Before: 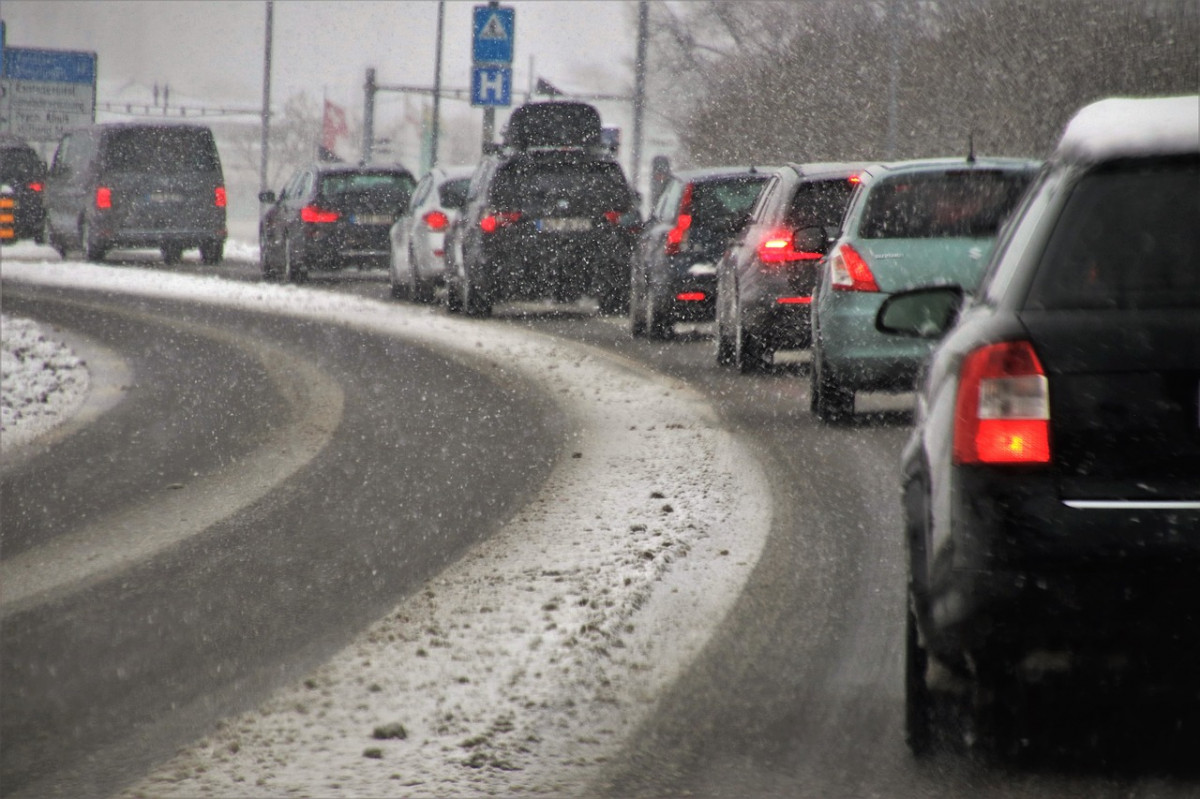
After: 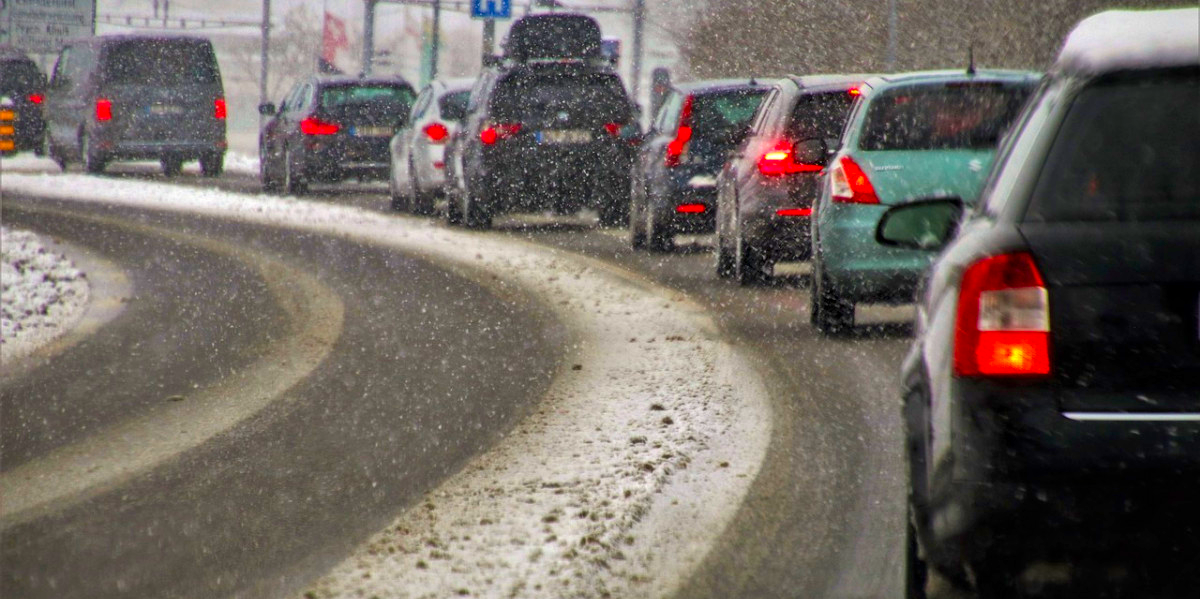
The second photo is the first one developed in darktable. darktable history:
crop: top 11.052%, bottom 13.893%
velvia: on, module defaults
local contrast: on, module defaults
color balance rgb: linear chroma grading › global chroma 15.507%, perceptual saturation grading › global saturation 36.743%, perceptual saturation grading › shadows 35.325%
